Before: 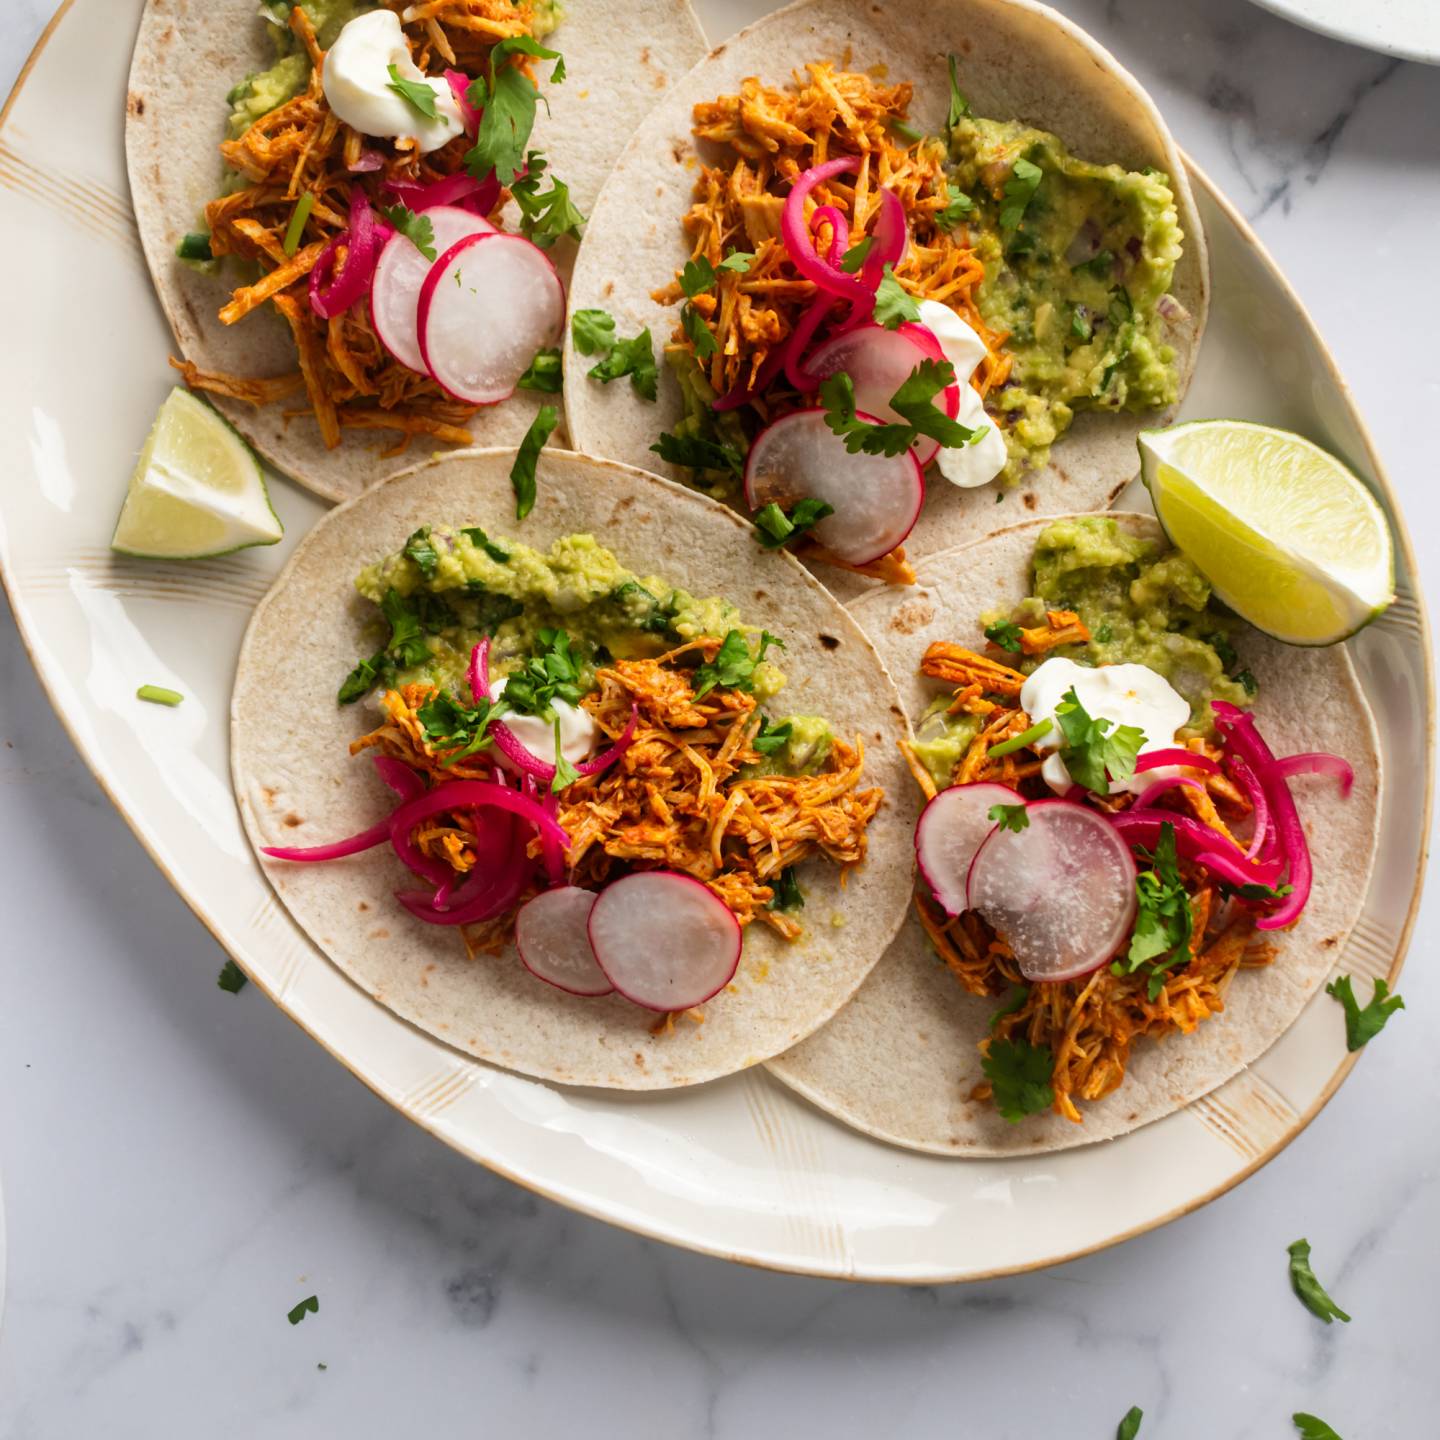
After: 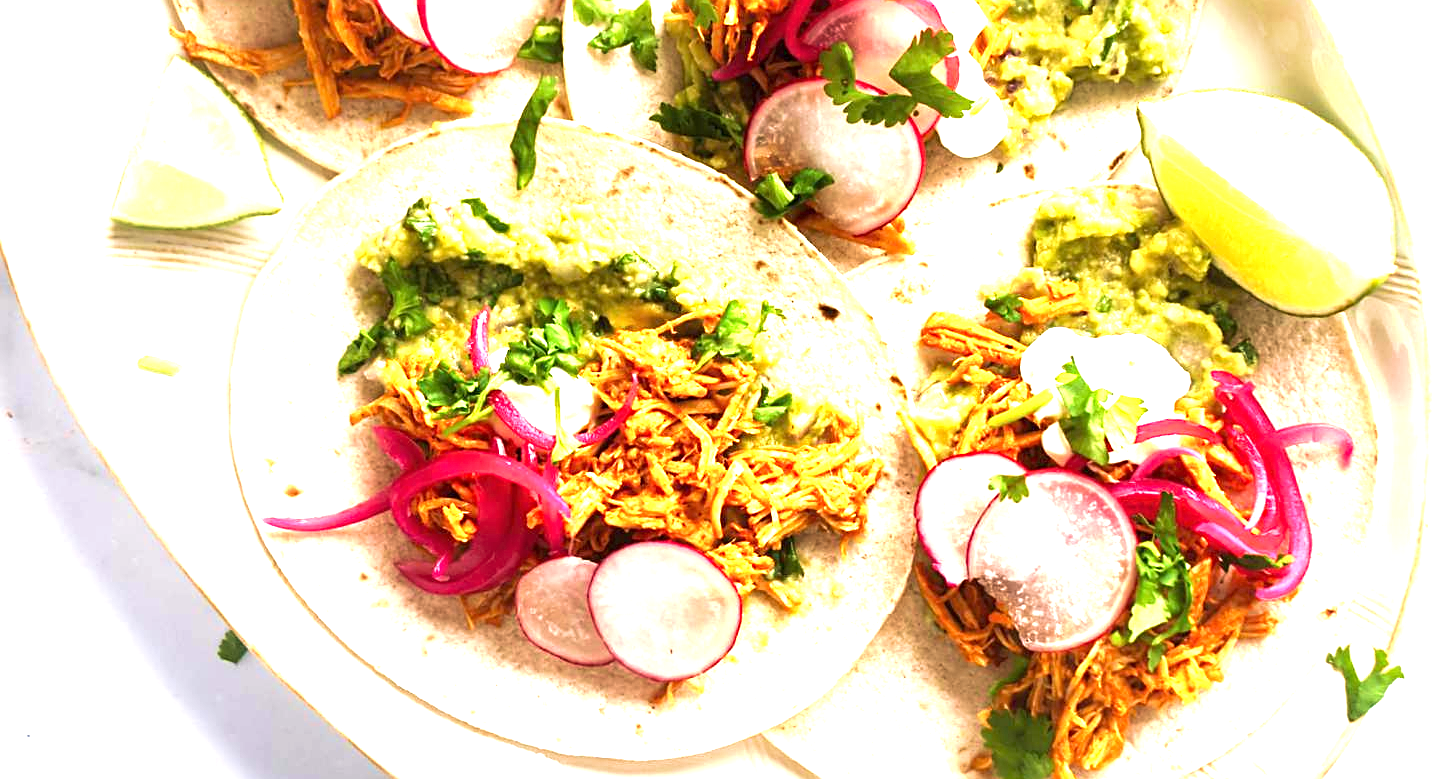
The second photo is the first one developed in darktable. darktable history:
exposure: black level correction 0, exposure 1.99 EV, compensate highlight preservation false
crop and rotate: top 22.973%, bottom 22.903%
sharpen: on, module defaults
velvia: strength 44.52%
